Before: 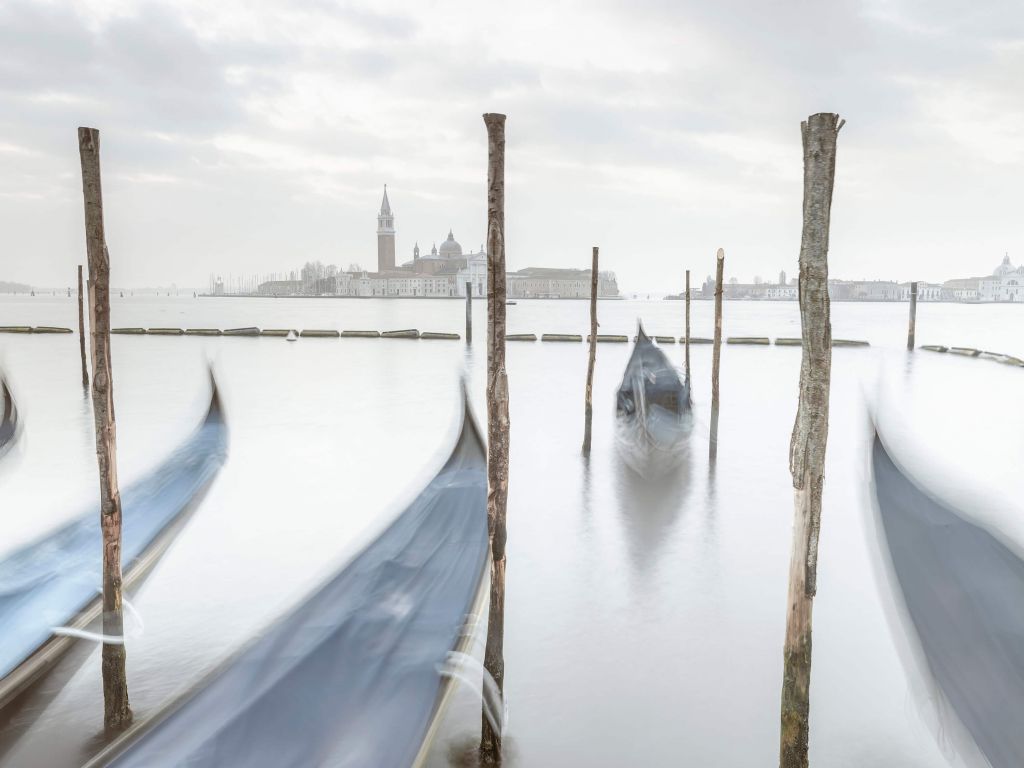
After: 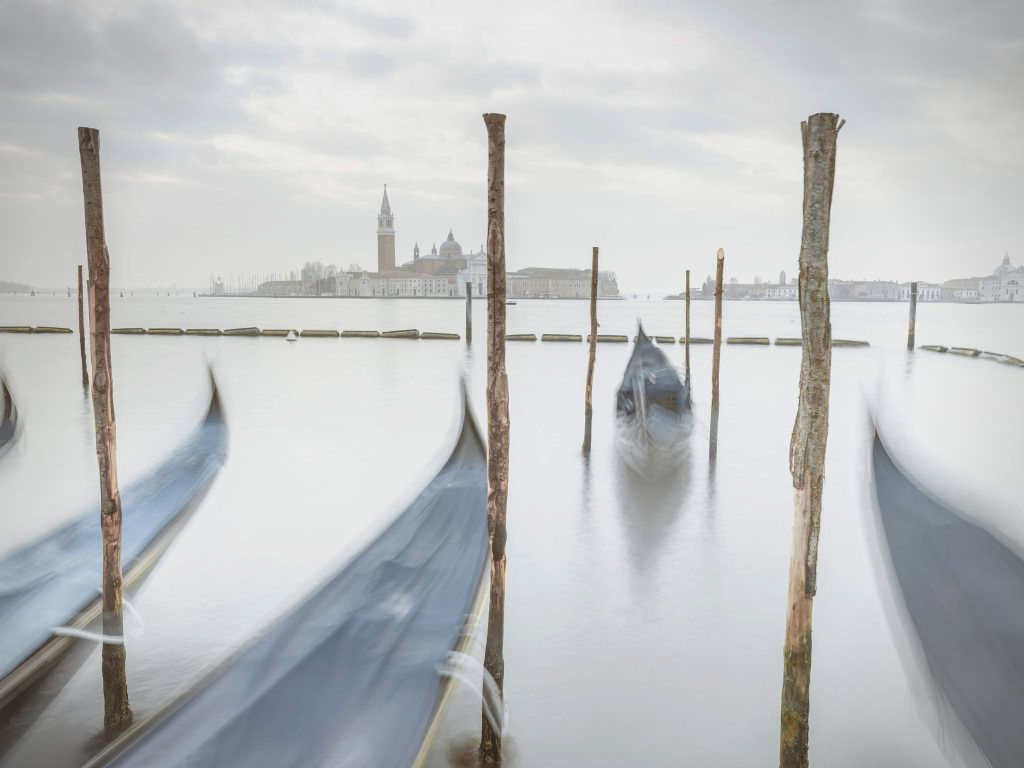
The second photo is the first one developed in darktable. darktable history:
vignetting: fall-off start 79.88%
color zones: curves: ch0 [(0.224, 0.526) (0.75, 0.5)]; ch1 [(0.055, 0.526) (0.224, 0.761) (0.377, 0.526) (0.75, 0.5)]
exposure: black level correction -0.014, exposure -0.193 EV, compensate highlight preservation false
